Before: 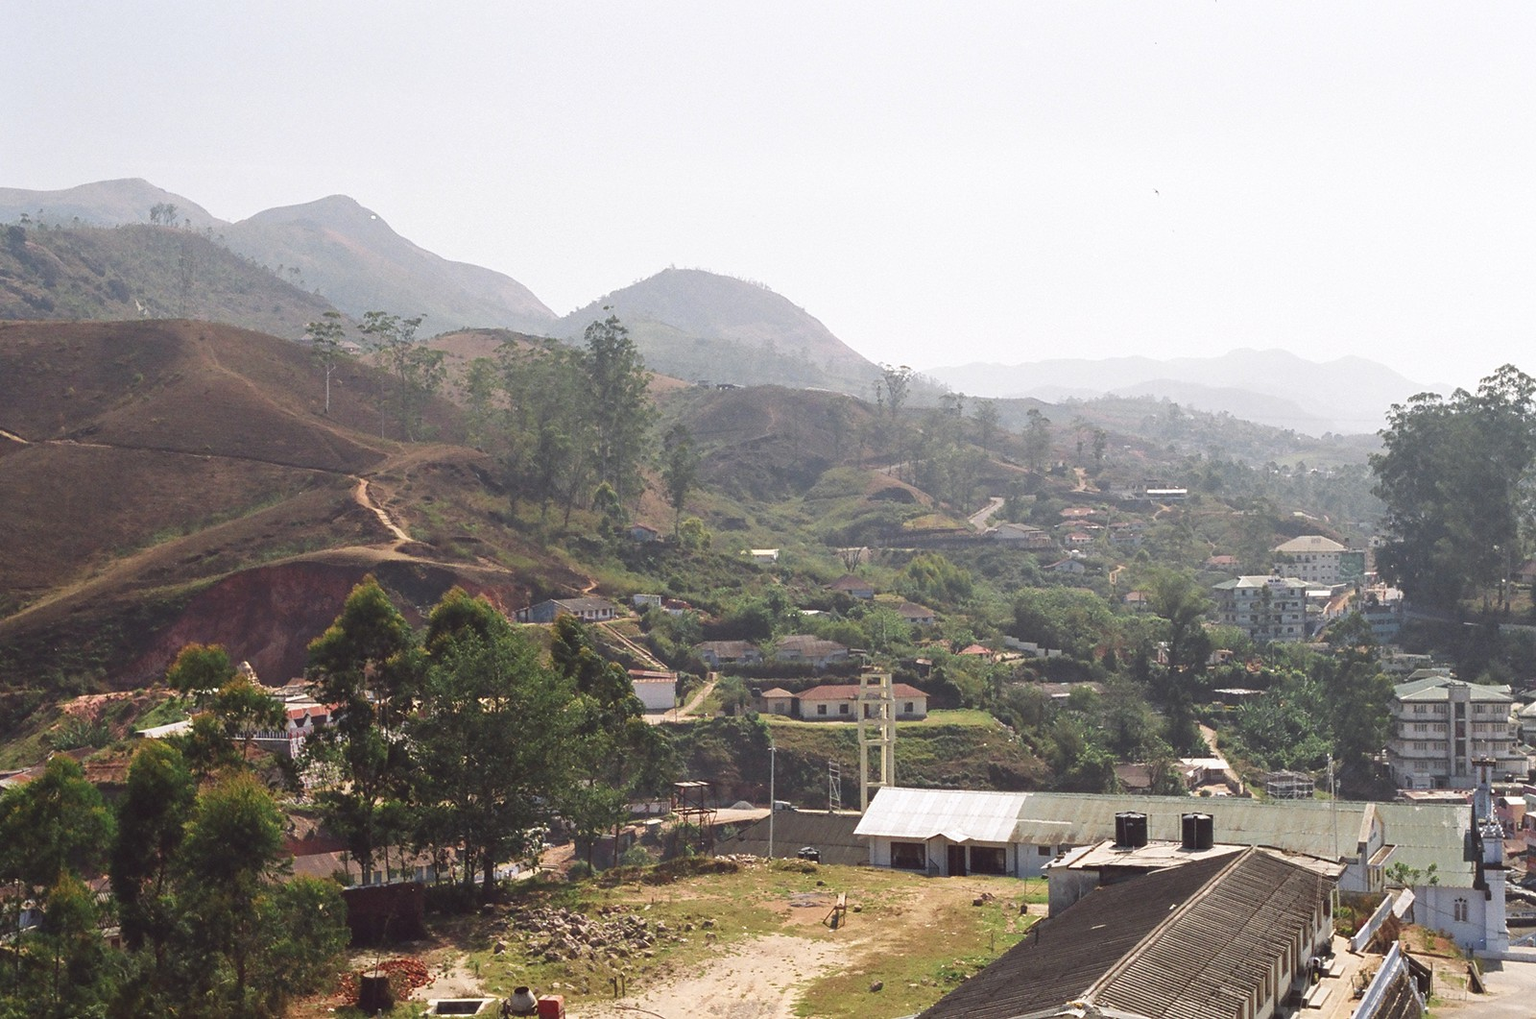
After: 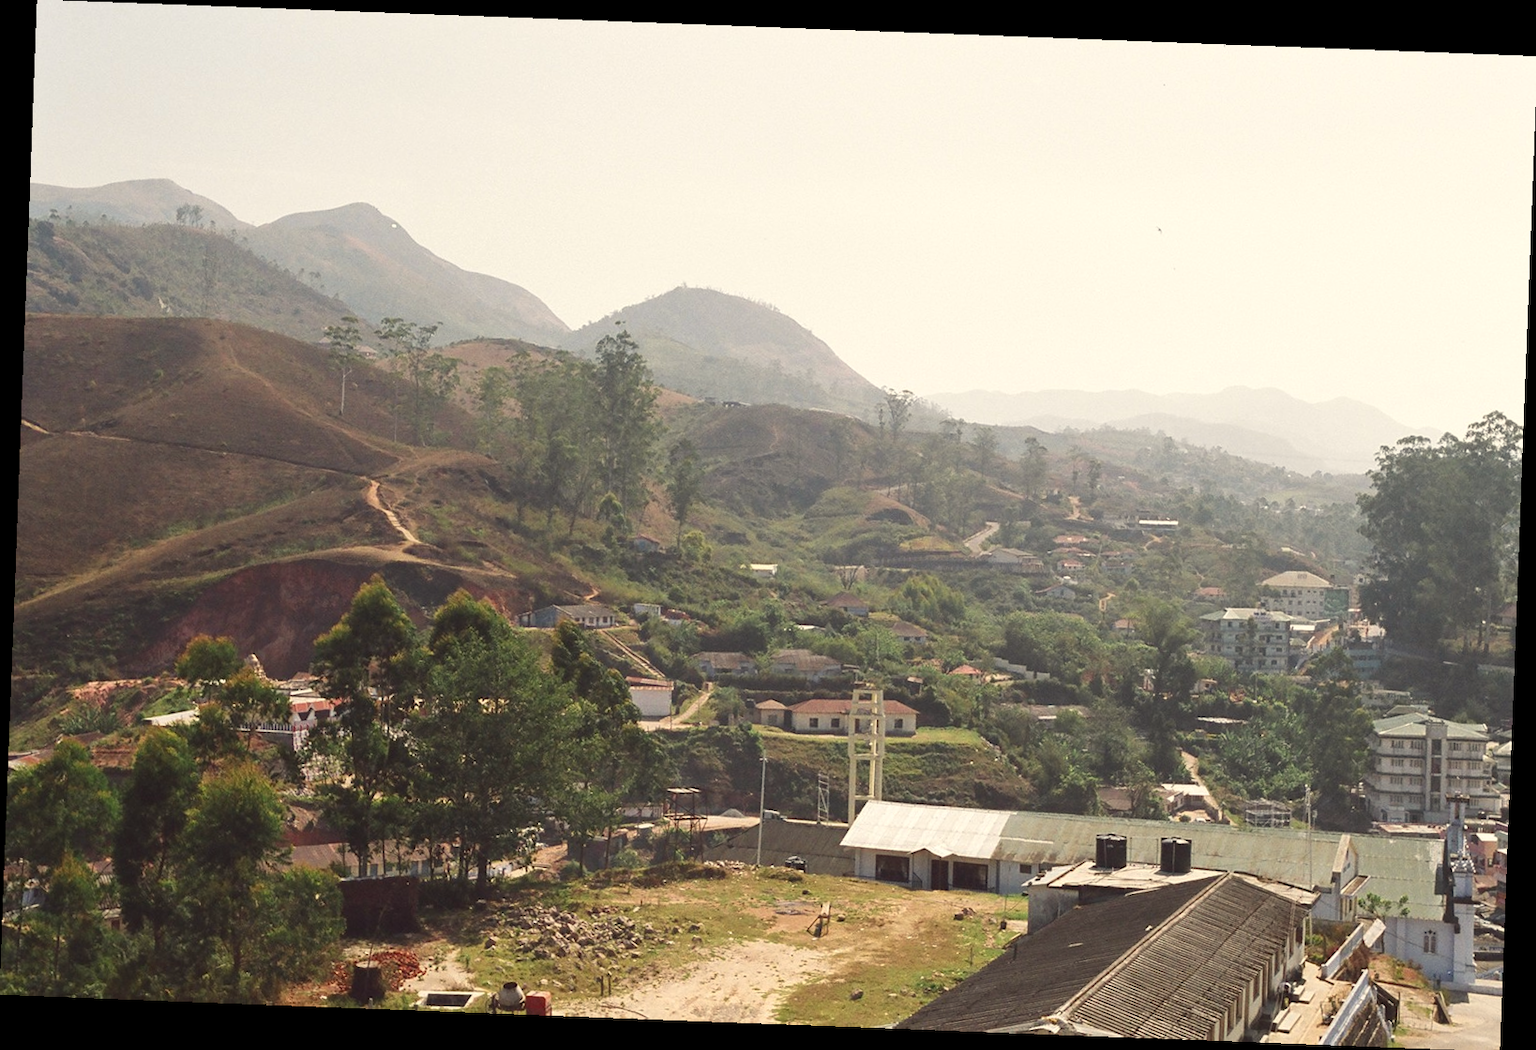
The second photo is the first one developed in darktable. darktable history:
white balance: red 1.029, blue 0.92
rotate and perspective: rotation 2.17°, automatic cropping off
